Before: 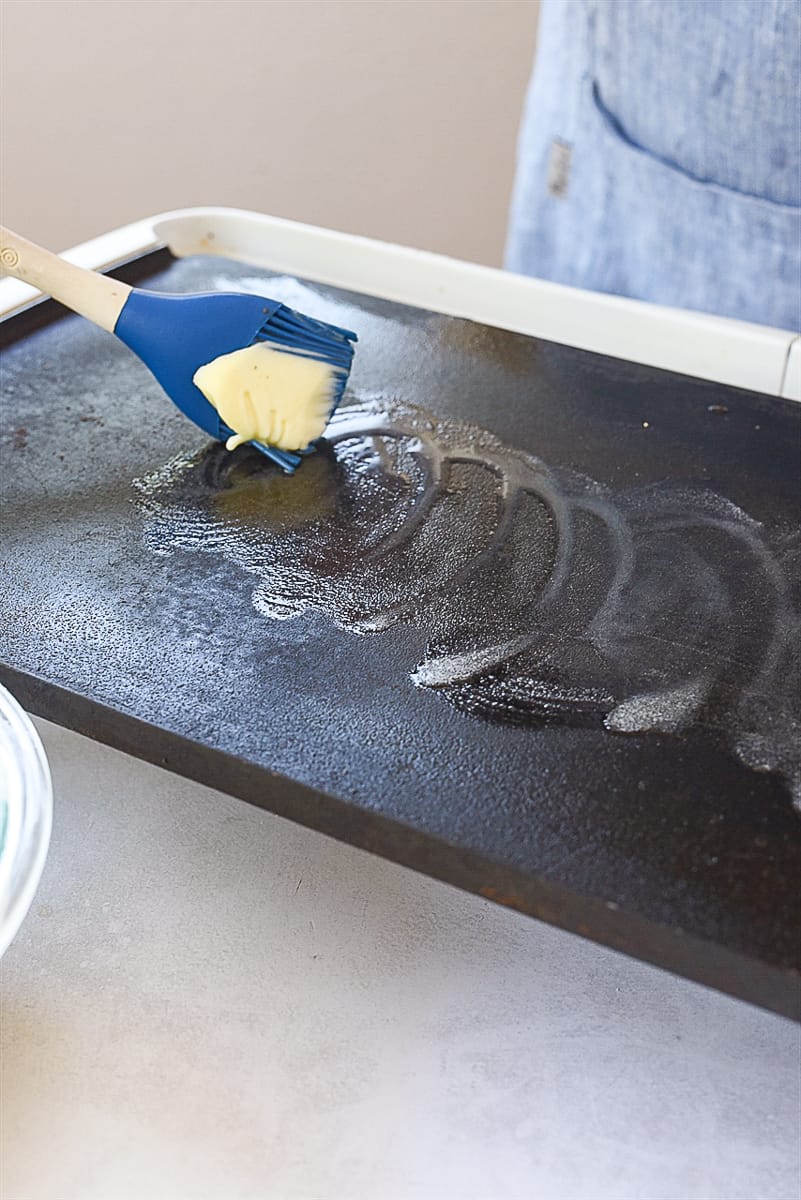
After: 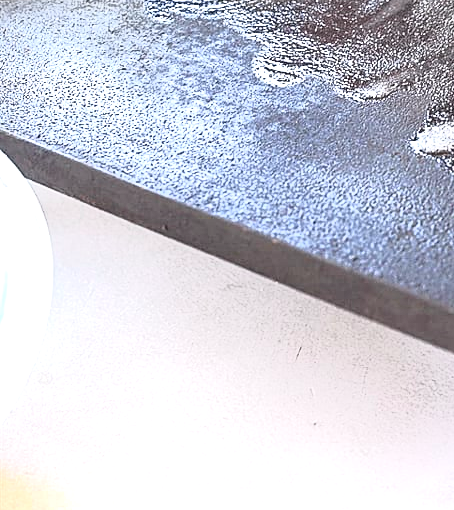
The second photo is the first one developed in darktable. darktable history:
crop: top 44.45%, right 43.254%, bottom 12.98%
tone curve: curves: ch0 [(0, 0) (0.105, 0.08) (0.195, 0.18) (0.283, 0.288) (0.384, 0.419) (0.485, 0.531) (0.638, 0.69) (0.795, 0.879) (1, 0.977)]; ch1 [(0, 0) (0.161, 0.092) (0.35, 0.33) (0.379, 0.401) (0.456, 0.469) (0.498, 0.503) (0.531, 0.537) (0.596, 0.621) (0.635, 0.655) (1, 1)]; ch2 [(0, 0) (0.371, 0.362) (0.437, 0.437) (0.483, 0.484) (0.53, 0.515) (0.56, 0.58) (0.622, 0.606) (1, 1)], color space Lab, independent channels, preserve colors none
exposure: exposure 1.094 EV, compensate highlight preservation false
